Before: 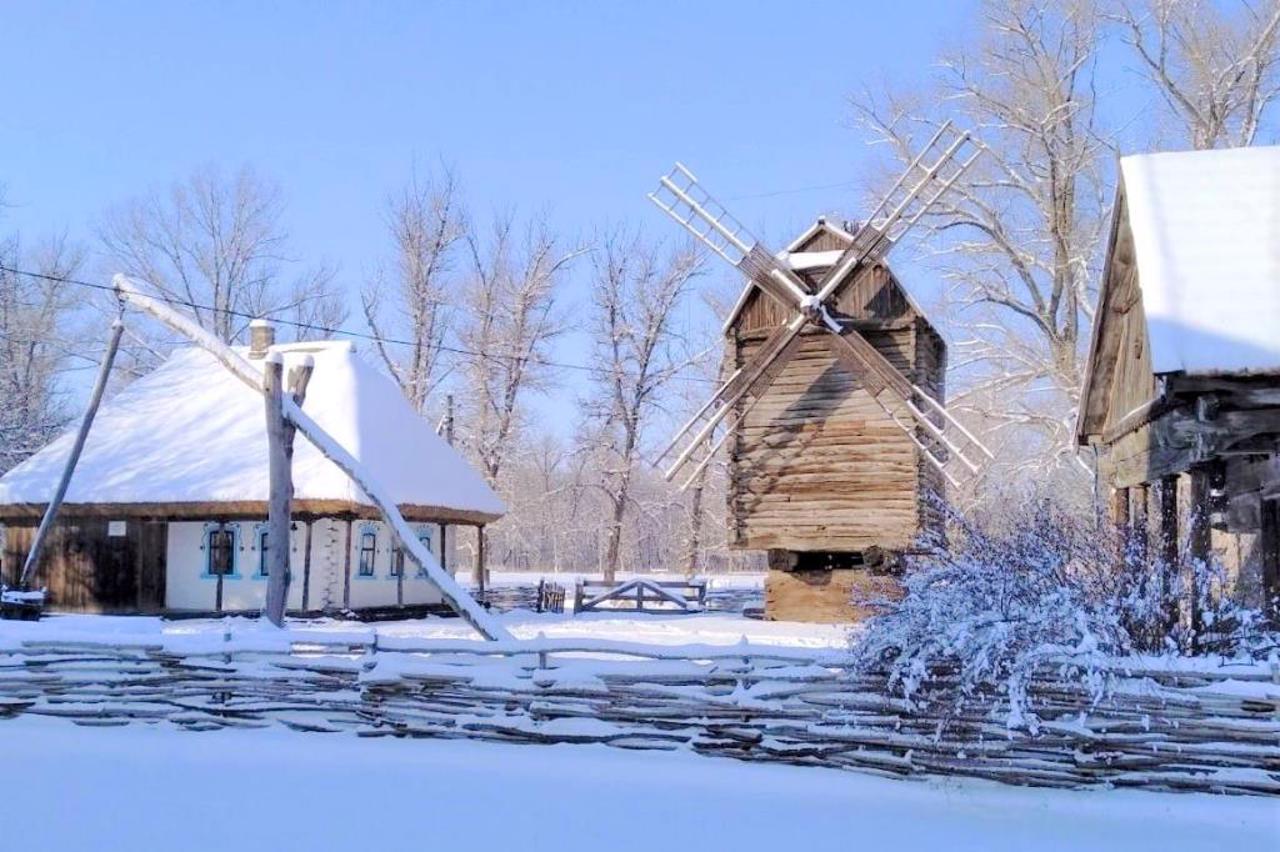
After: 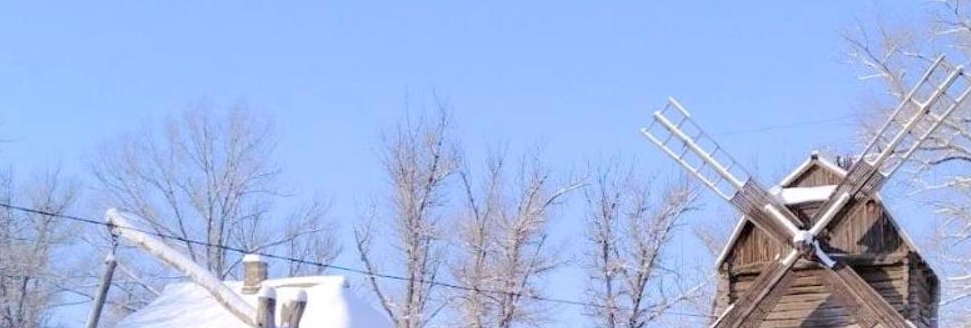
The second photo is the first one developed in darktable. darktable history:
crop: left 0.572%, top 7.65%, right 23.567%, bottom 53.845%
